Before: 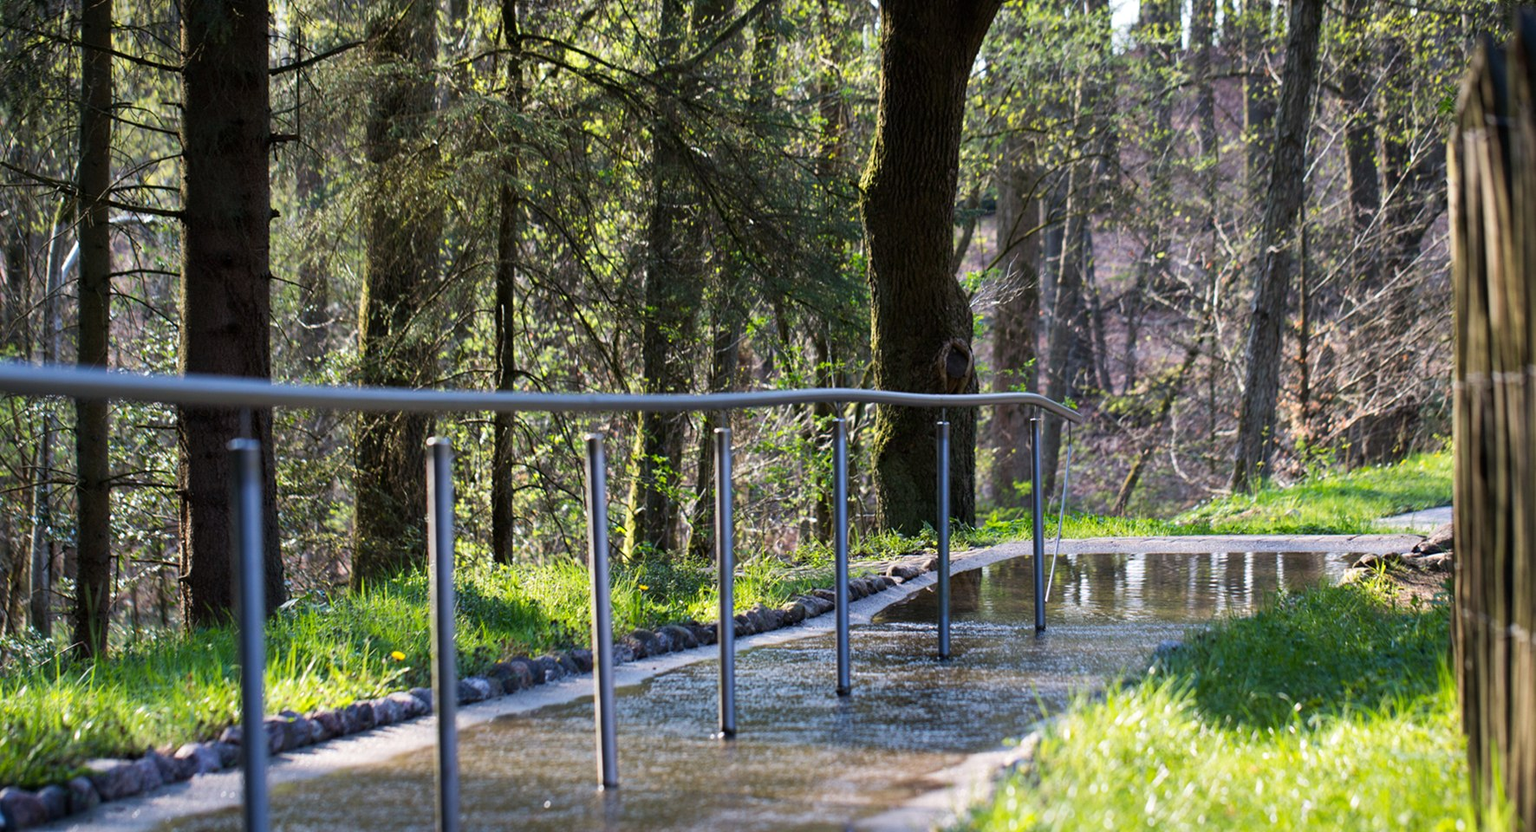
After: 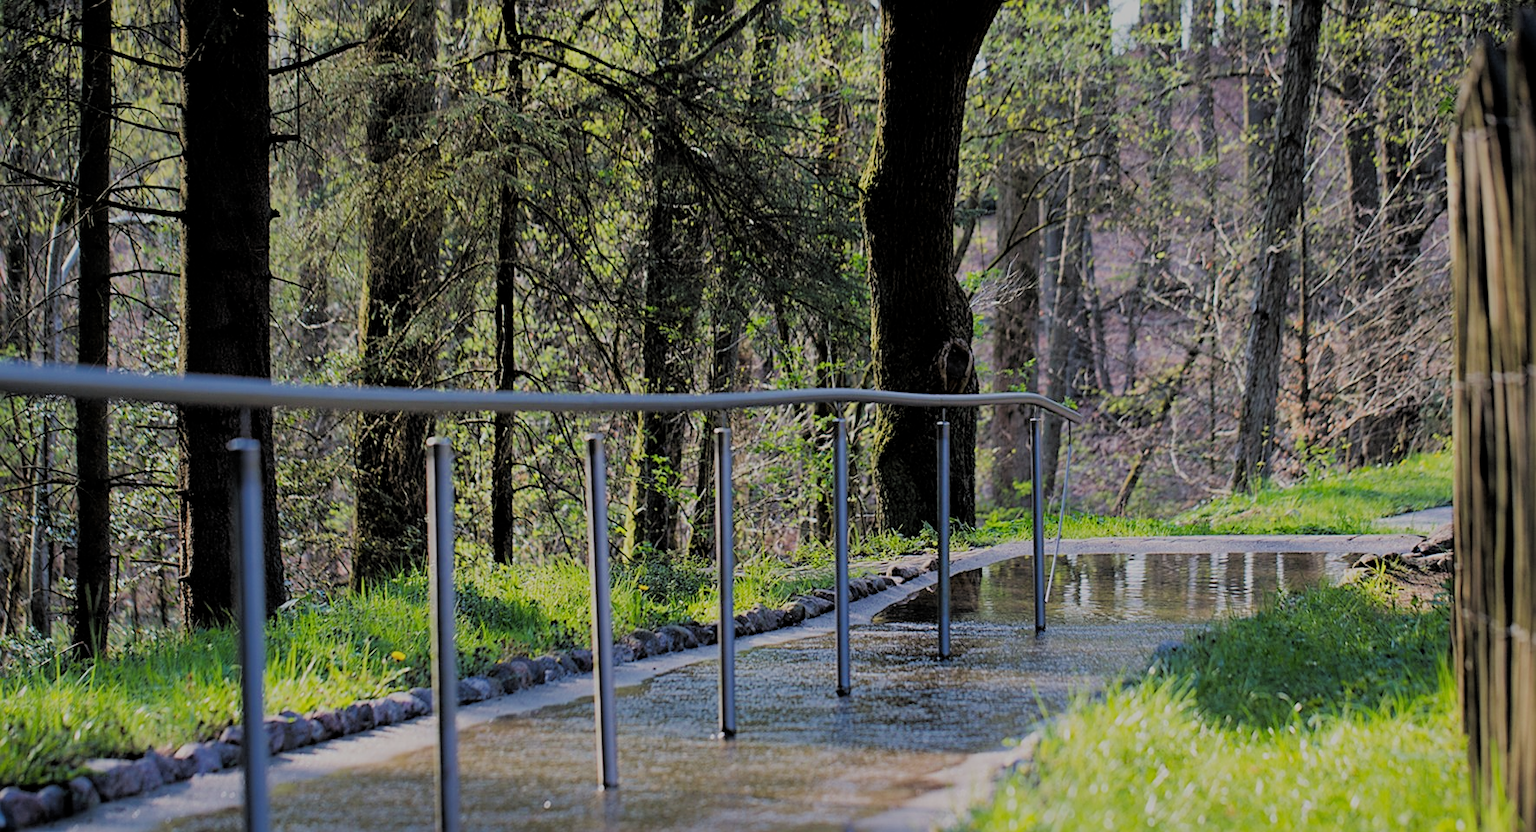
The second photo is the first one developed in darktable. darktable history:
sharpen: on, module defaults
filmic rgb: middle gray luminance 3.63%, black relative exposure -5.99 EV, white relative exposure 6.37 EV, threshold 3.01 EV, dynamic range scaling 21.89%, target black luminance 0%, hardness 2.33, latitude 45.47%, contrast 0.783, highlights saturation mix 98.54%, shadows ↔ highlights balance 0.263%, enable highlight reconstruction true
